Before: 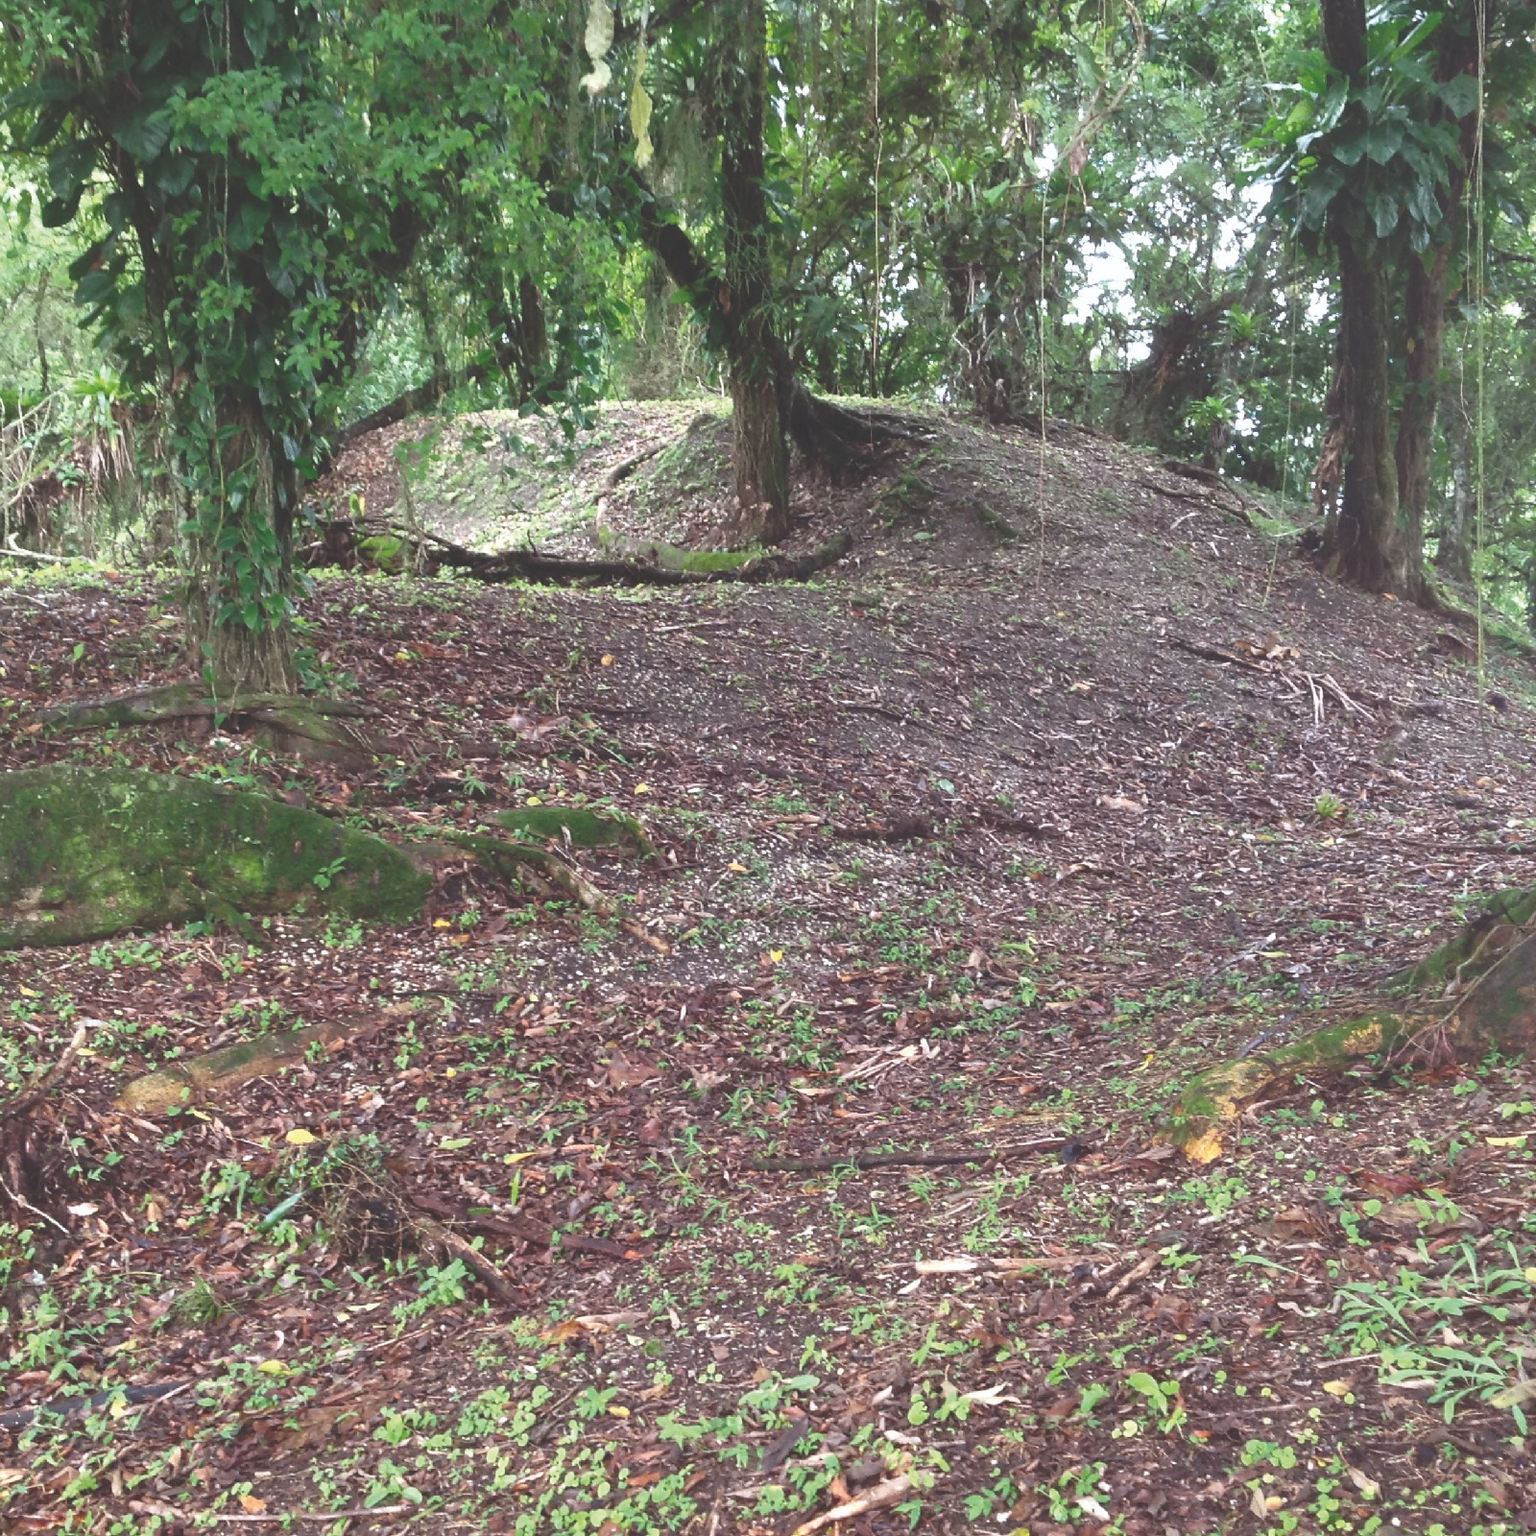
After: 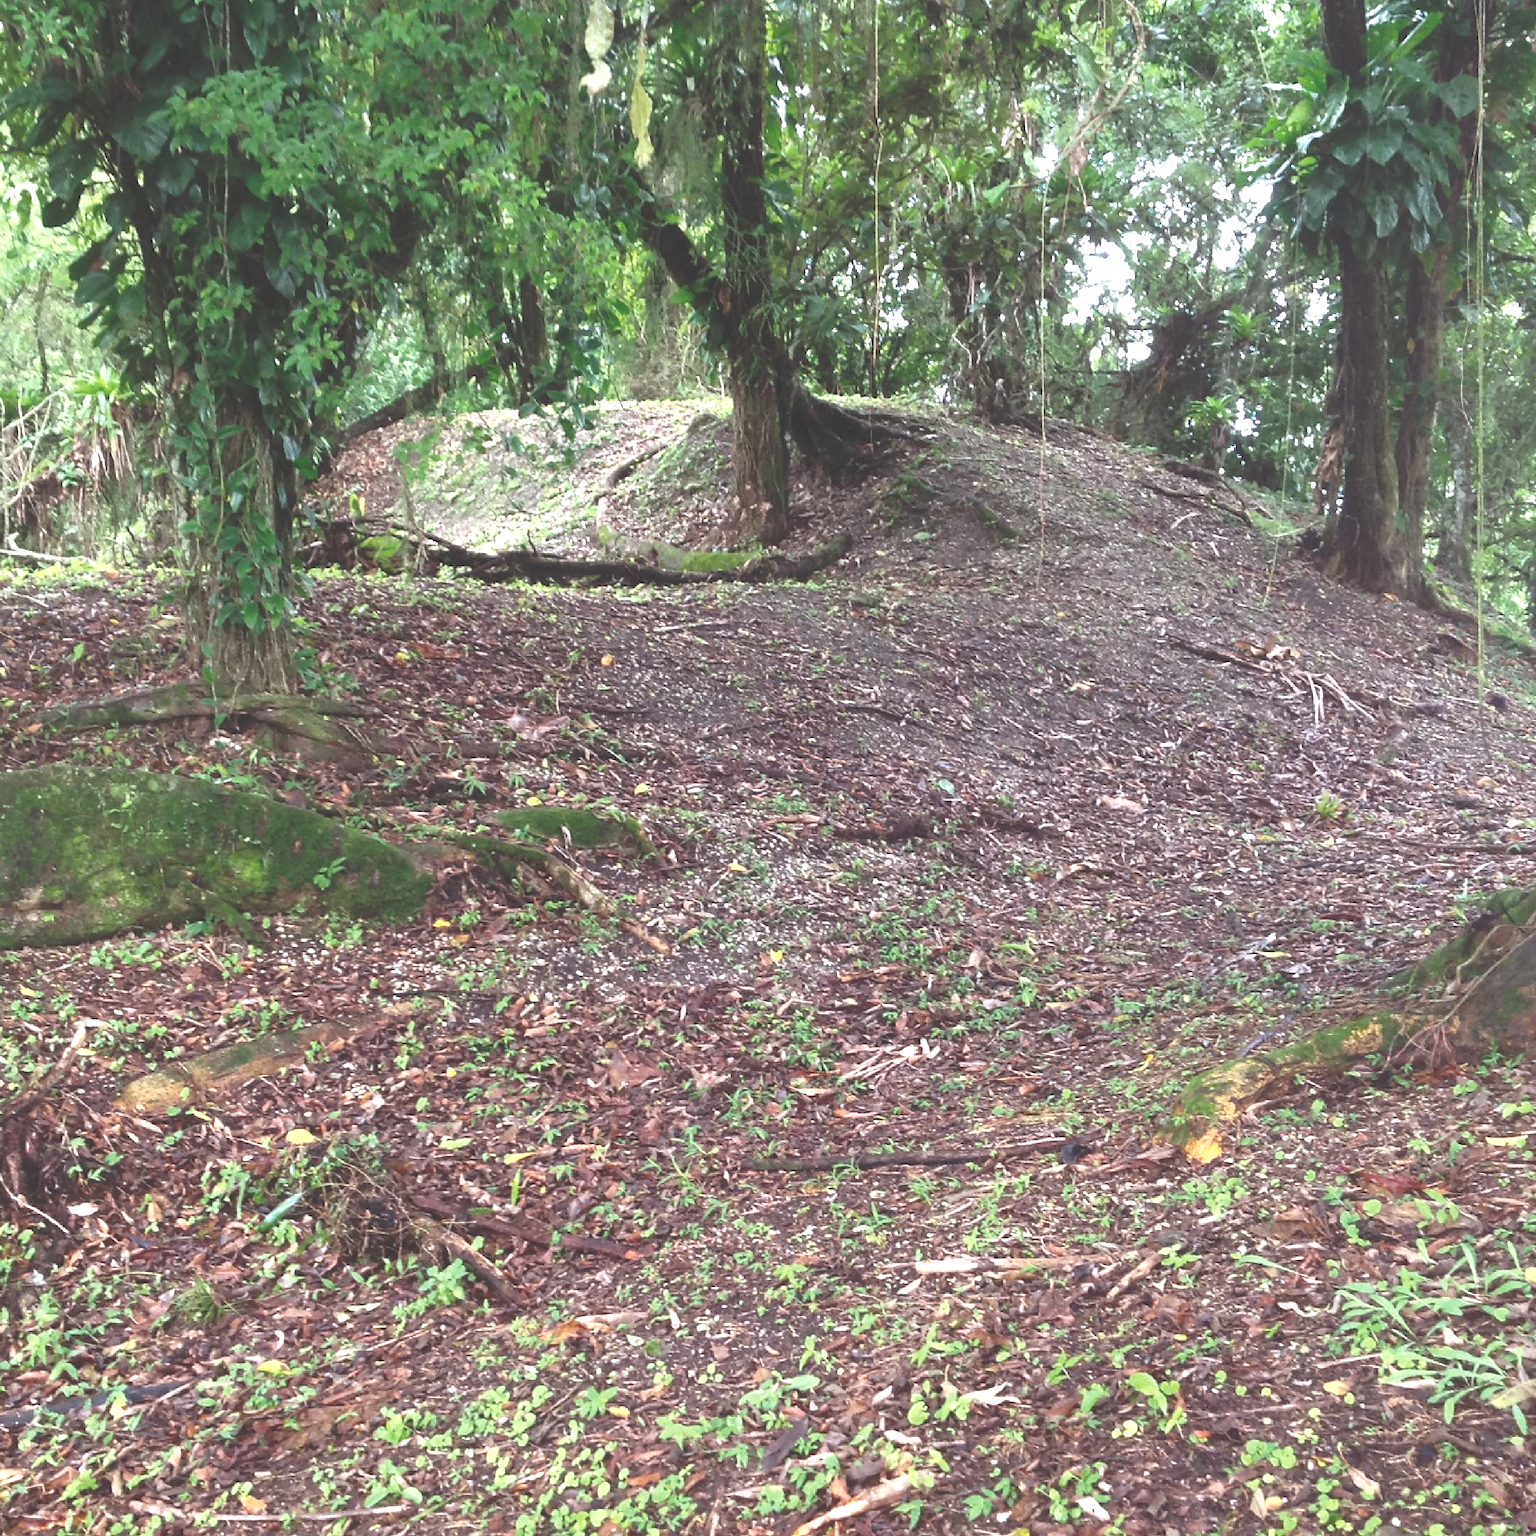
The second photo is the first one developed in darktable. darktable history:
tone equalizer: -8 EV -0.429 EV, -7 EV -0.369 EV, -6 EV -0.329 EV, -5 EV -0.239 EV, -3 EV 0.237 EV, -2 EV 0.326 EV, -1 EV 0.414 EV, +0 EV 0.421 EV
